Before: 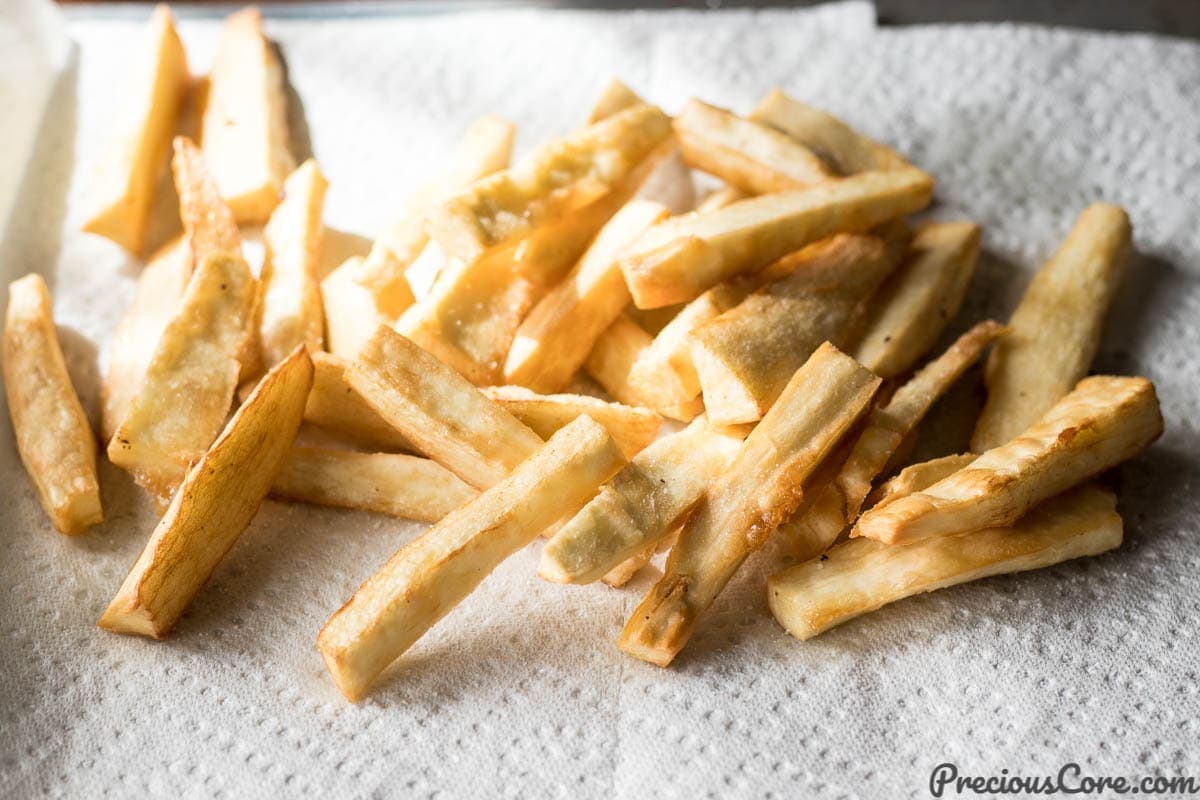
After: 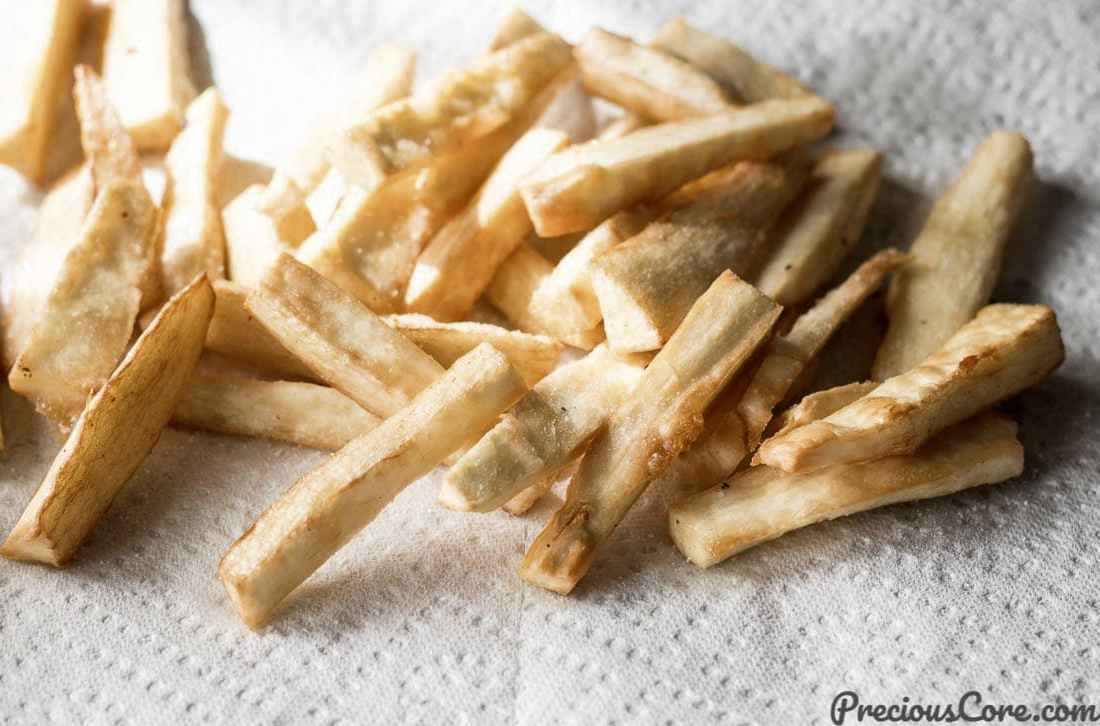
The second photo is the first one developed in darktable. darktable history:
color zones: curves: ch0 [(0, 0.5) (0.125, 0.4) (0.25, 0.5) (0.375, 0.4) (0.5, 0.4) (0.625, 0.35) (0.75, 0.35) (0.875, 0.5)]; ch1 [(0, 0.35) (0.125, 0.45) (0.25, 0.35) (0.375, 0.35) (0.5, 0.35) (0.625, 0.35) (0.75, 0.45) (0.875, 0.35)]; ch2 [(0, 0.6) (0.125, 0.5) (0.25, 0.5) (0.375, 0.6) (0.5, 0.6) (0.625, 0.5) (0.75, 0.5) (0.875, 0.5)]
crop and rotate: left 8.262%, top 9.226%
